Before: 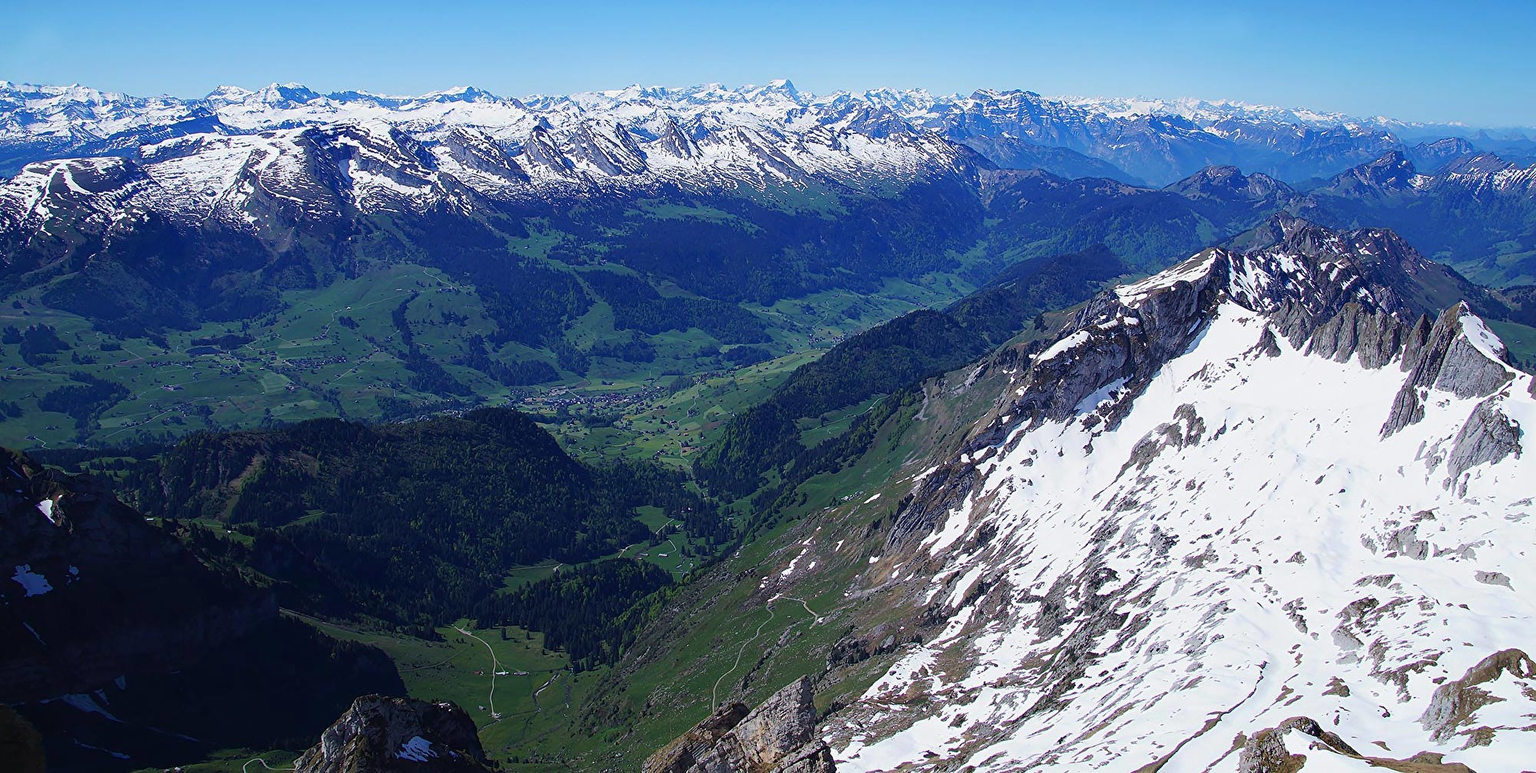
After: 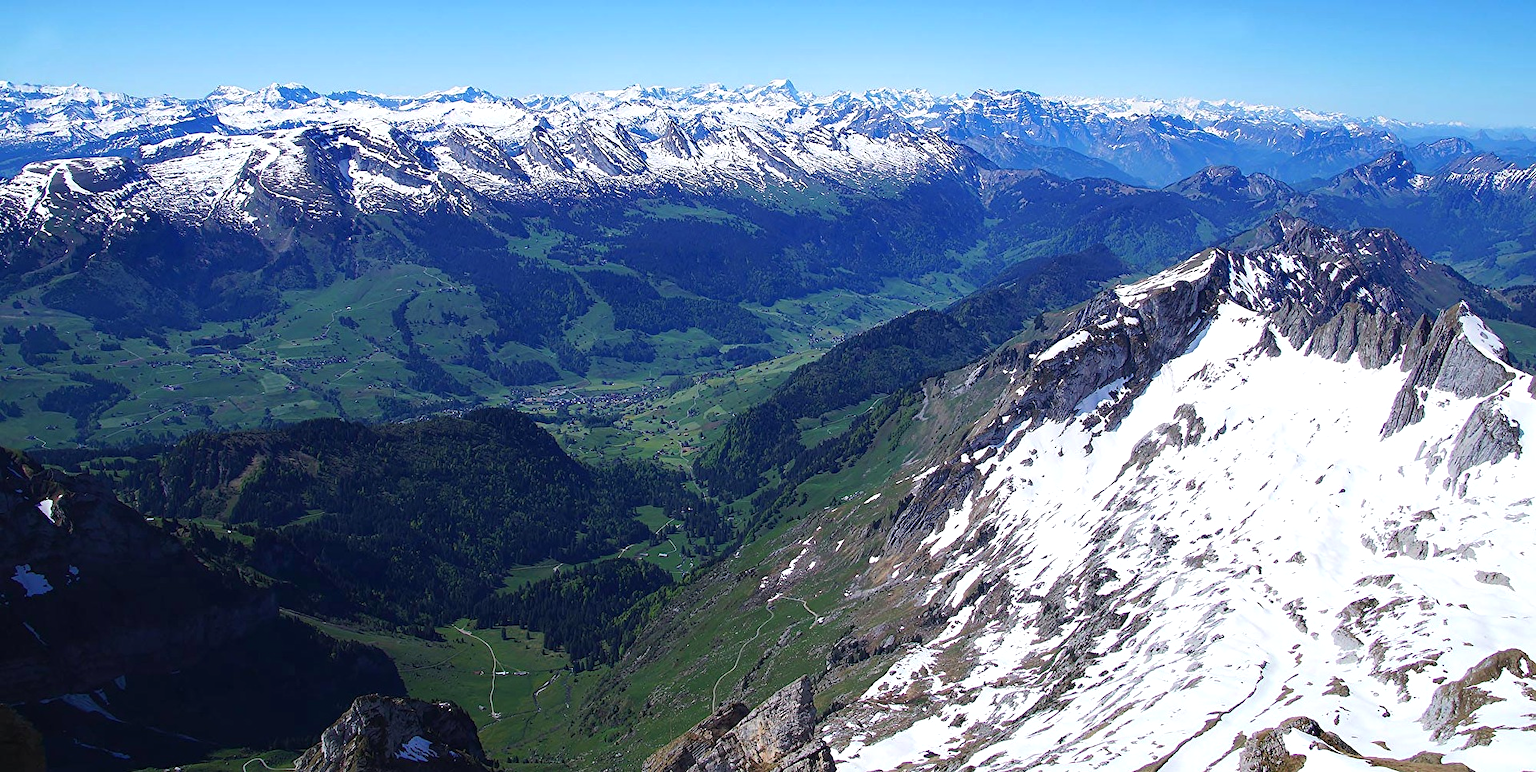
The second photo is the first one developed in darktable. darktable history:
exposure: exposure 0.296 EV, compensate highlight preservation false
